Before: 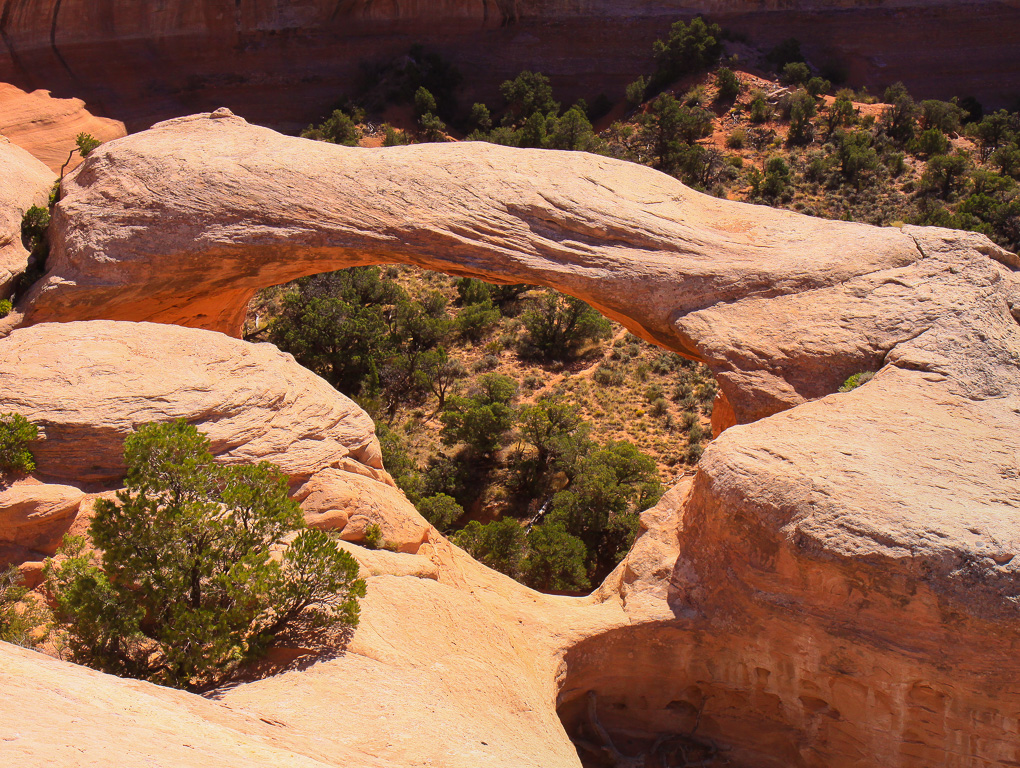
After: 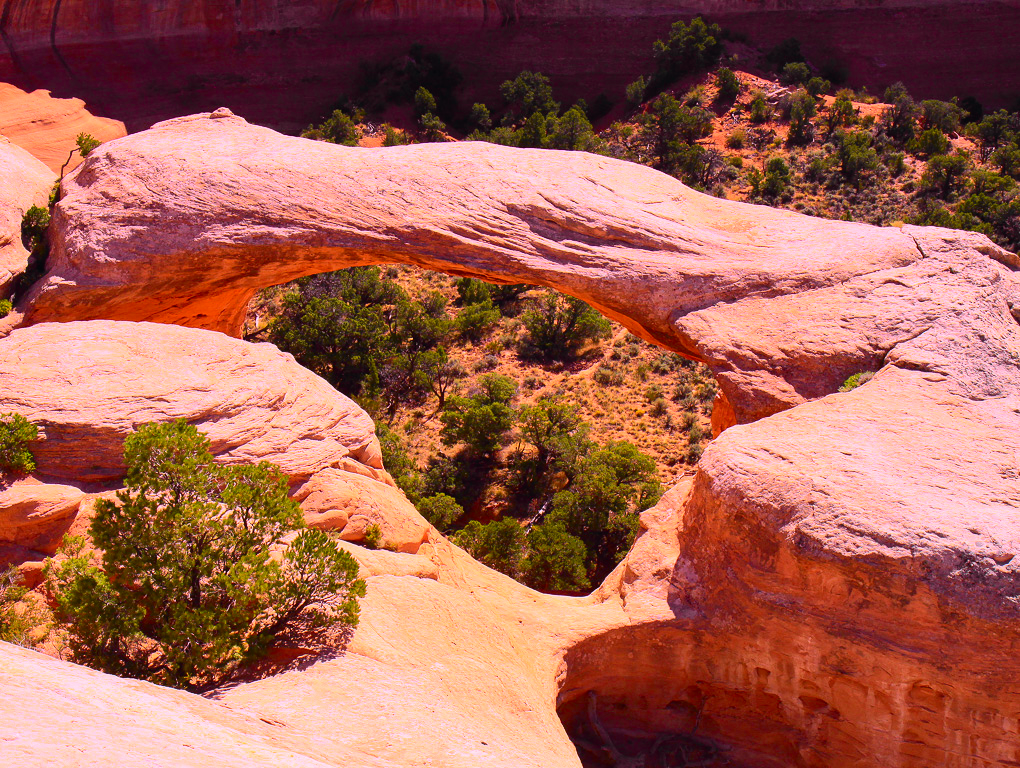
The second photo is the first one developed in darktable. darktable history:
white balance: red 1.042, blue 1.17
tone curve: curves: ch0 [(0, 0) (0.071, 0.047) (0.266, 0.26) (0.491, 0.552) (0.753, 0.818) (1, 0.983)]; ch1 [(0, 0) (0.346, 0.307) (0.408, 0.369) (0.463, 0.443) (0.482, 0.493) (0.502, 0.5) (0.517, 0.518) (0.546, 0.576) (0.588, 0.643) (0.651, 0.709) (1, 1)]; ch2 [(0, 0) (0.346, 0.34) (0.434, 0.46) (0.485, 0.494) (0.5, 0.494) (0.517, 0.503) (0.535, 0.545) (0.583, 0.634) (0.625, 0.686) (1, 1)], color space Lab, independent channels, preserve colors none
